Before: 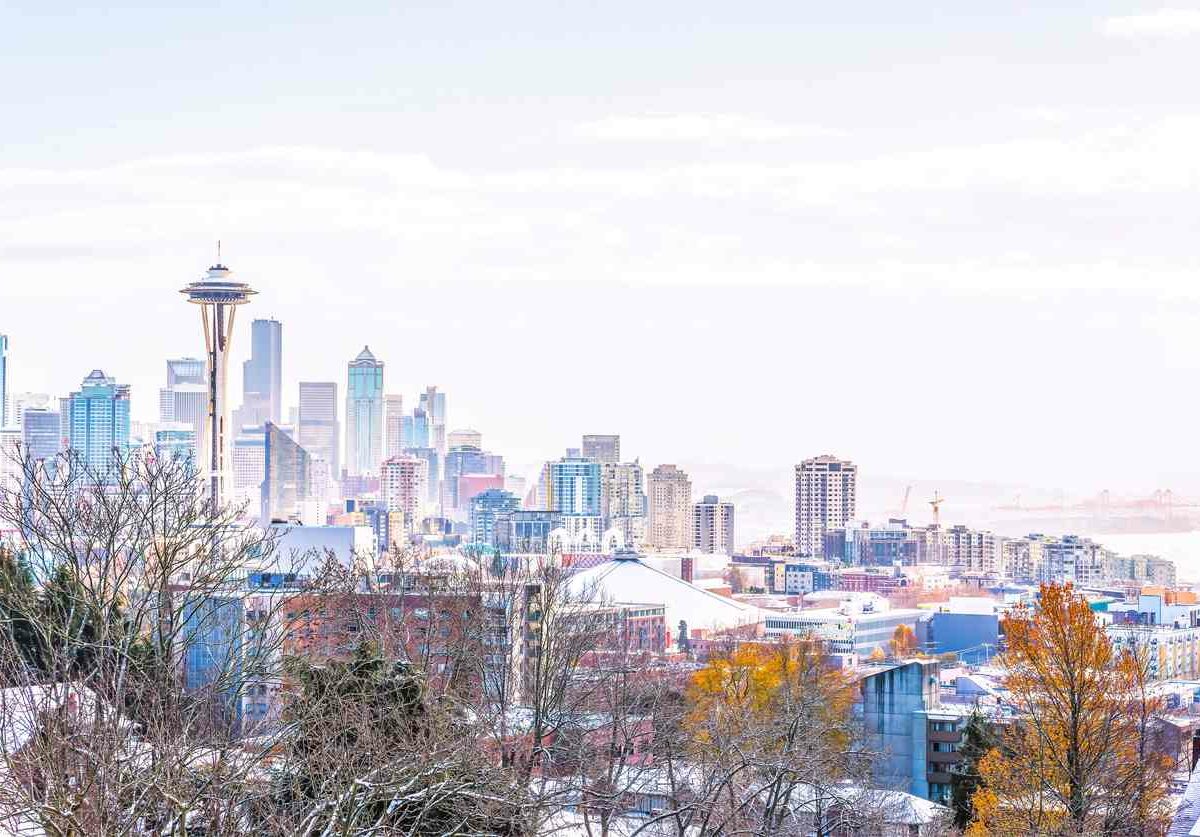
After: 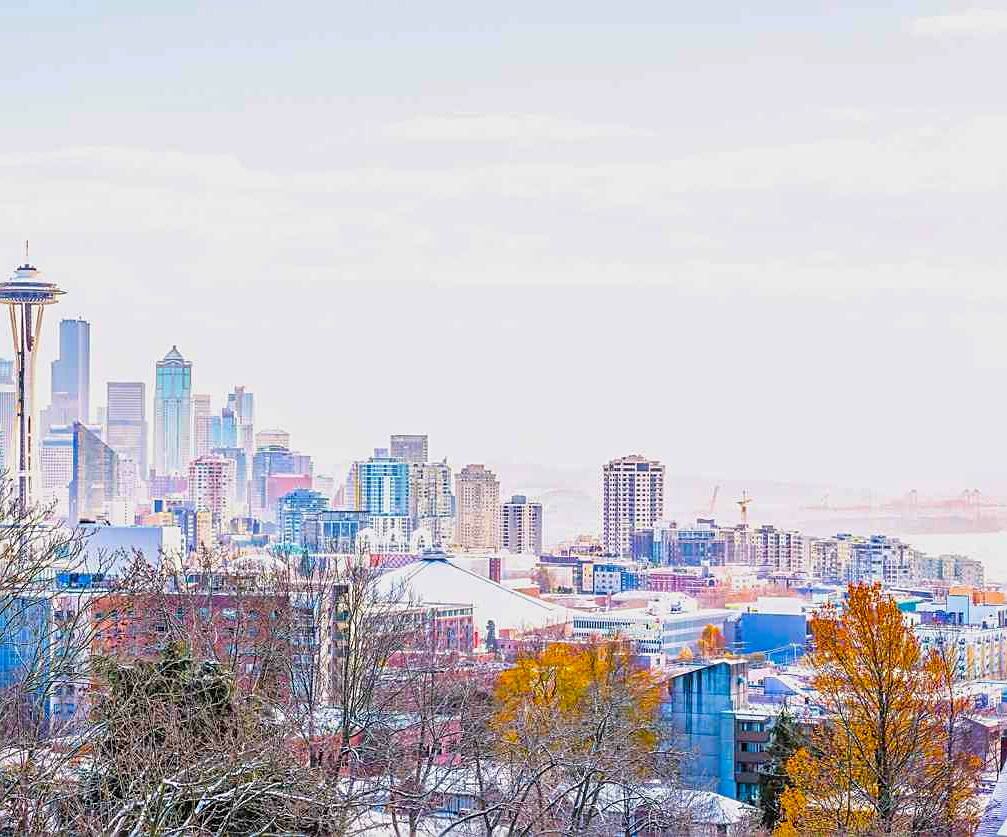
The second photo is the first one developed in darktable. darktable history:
crop: left 16.014%
sharpen: on, module defaults
color balance rgb: perceptual saturation grading › global saturation 36.02%, perceptual saturation grading › shadows 34.593%, contrast -9.982%
